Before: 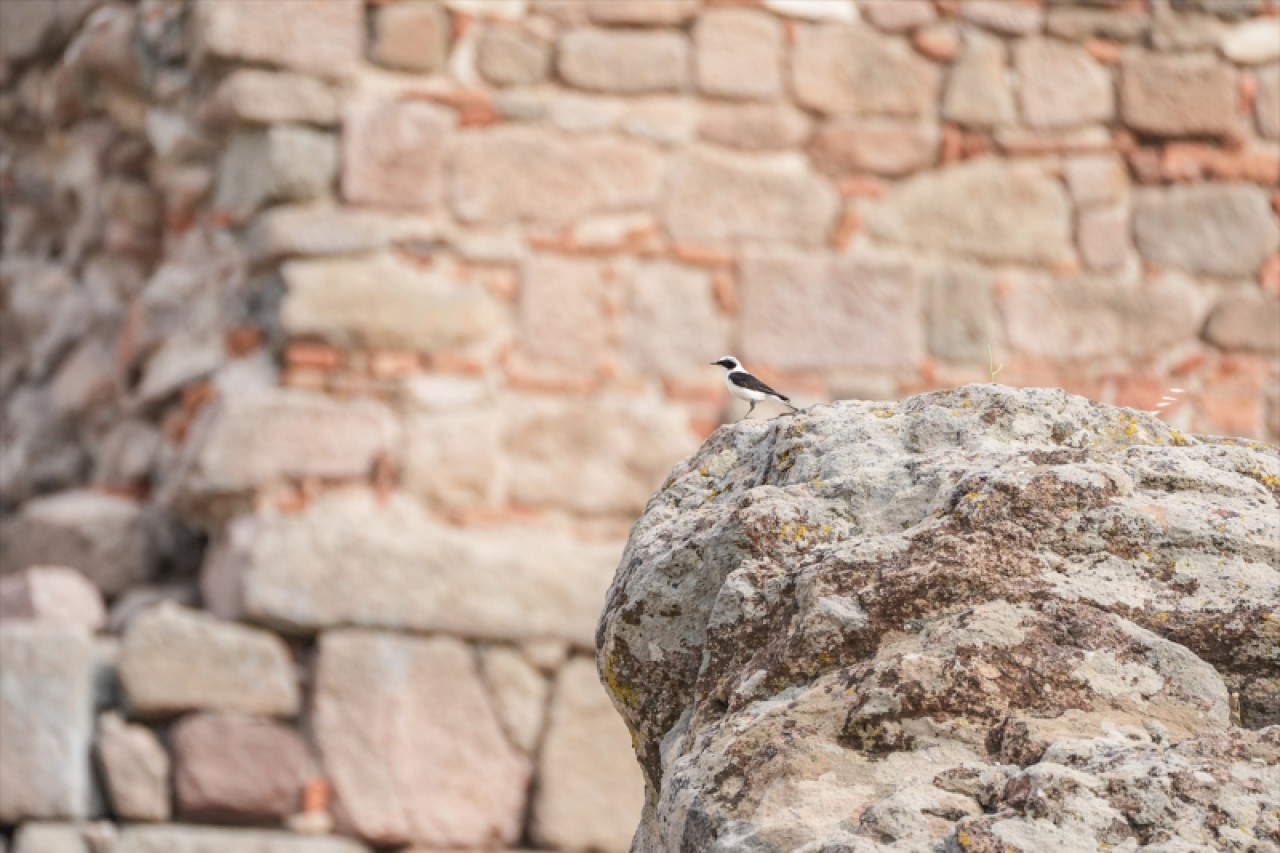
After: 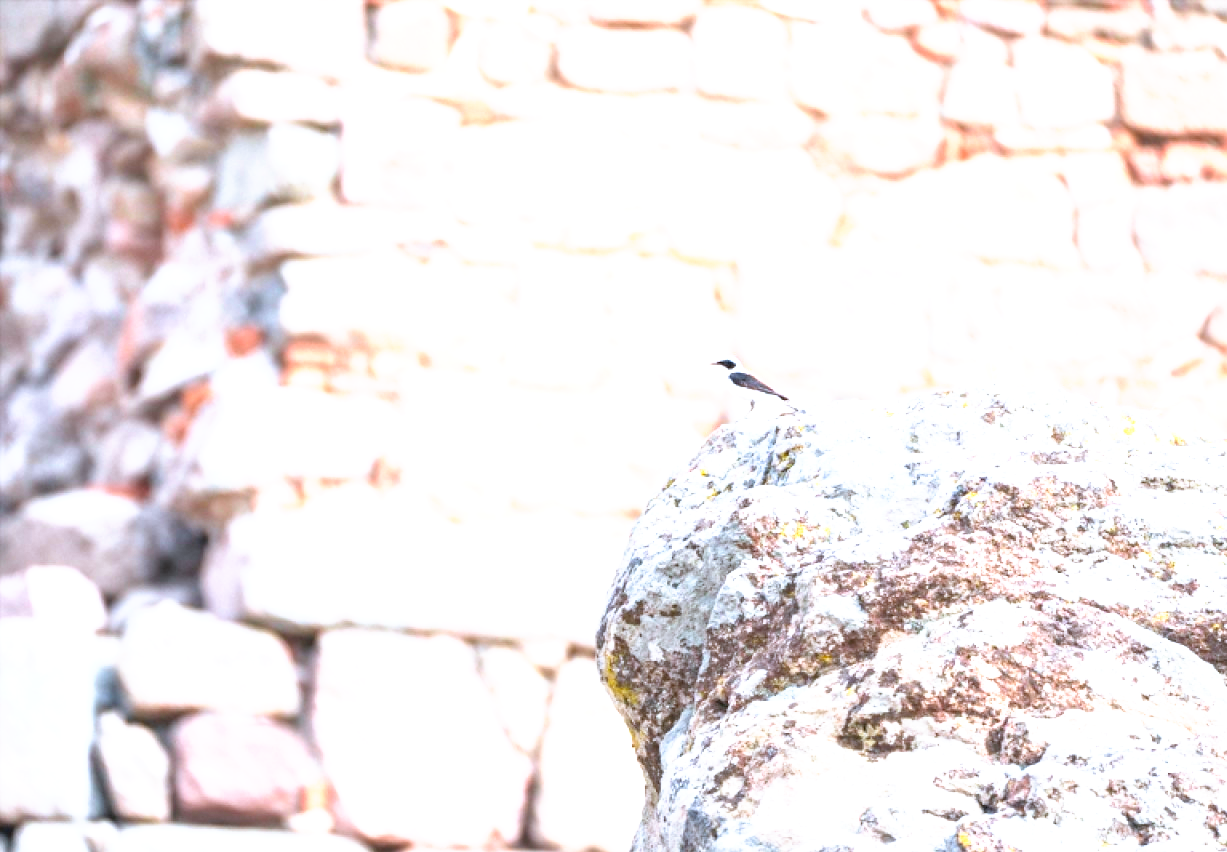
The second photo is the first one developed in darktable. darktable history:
exposure: black level correction 0, exposure 1.45 EV, compensate exposure bias true, compensate highlight preservation false
color zones: curves: ch1 [(0, 0.525) (0.143, 0.556) (0.286, 0.52) (0.429, 0.5) (0.571, 0.5) (0.714, 0.5) (0.857, 0.503) (1, 0.525)]
contrast brightness saturation: contrast -0.1, brightness 0.05, saturation 0.08
color calibration: x 0.38, y 0.39, temperature 4086.04 K
tone curve: curves: ch0 [(0, 0) (0.003, 0) (0.011, 0.001) (0.025, 0.003) (0.044, 0.004) (0.069, 0.007) (0.1, 0.01) (0.136, 0.033) (0.177, 0.082) (0.224, 0.141) (0.277, 0.208) (0.335, 0.282) (0.399, 0.363) (0.468, 0.451) (0.543, 0.545) (0.623, 0.647) (0.709, 0.756) (0.801, 0.87) (0.898, 0.972) (1, 1)], preserve colors none
crop: right 4.126%, bottom 0.031%
